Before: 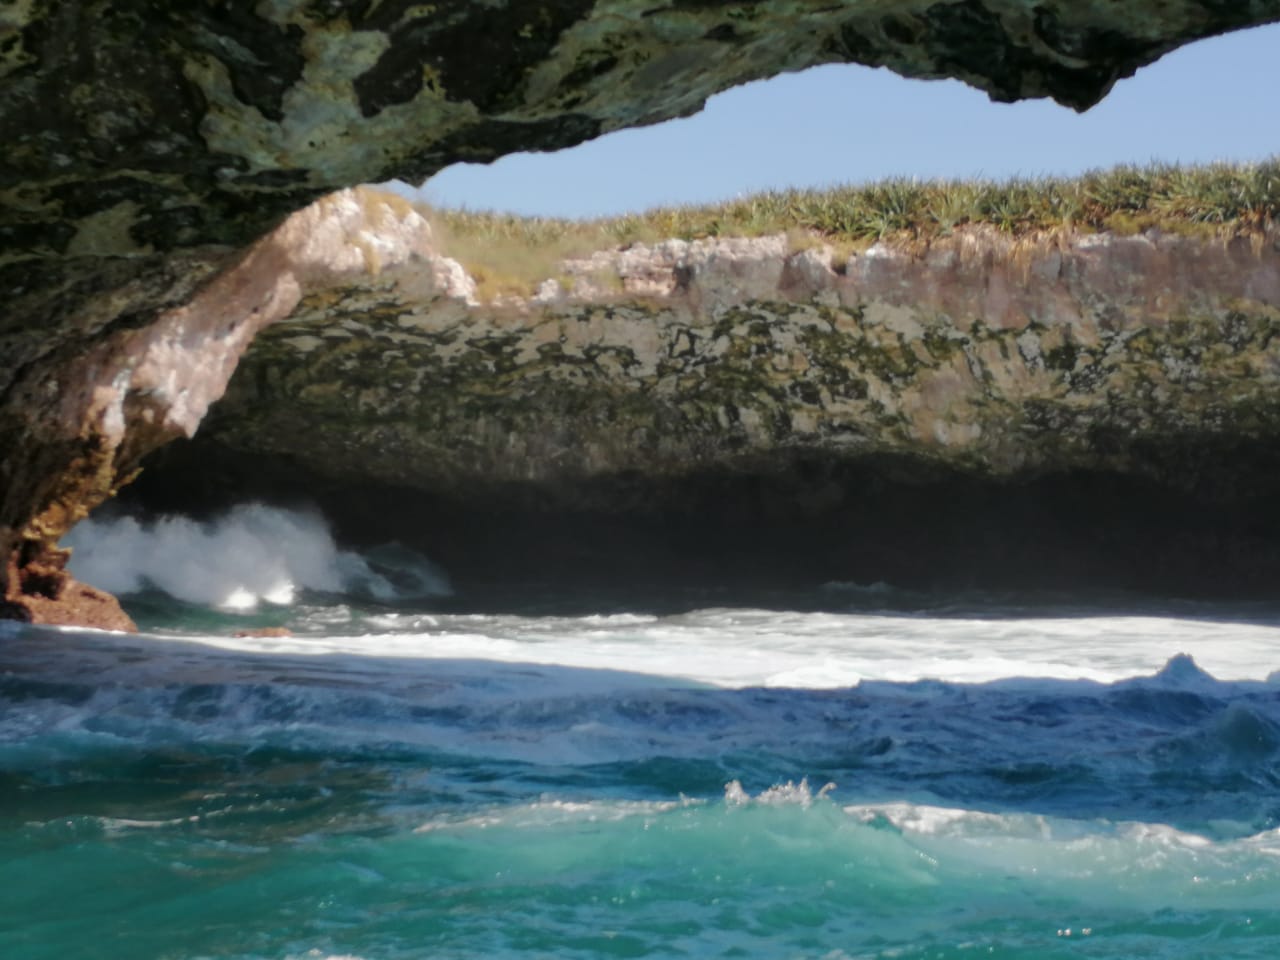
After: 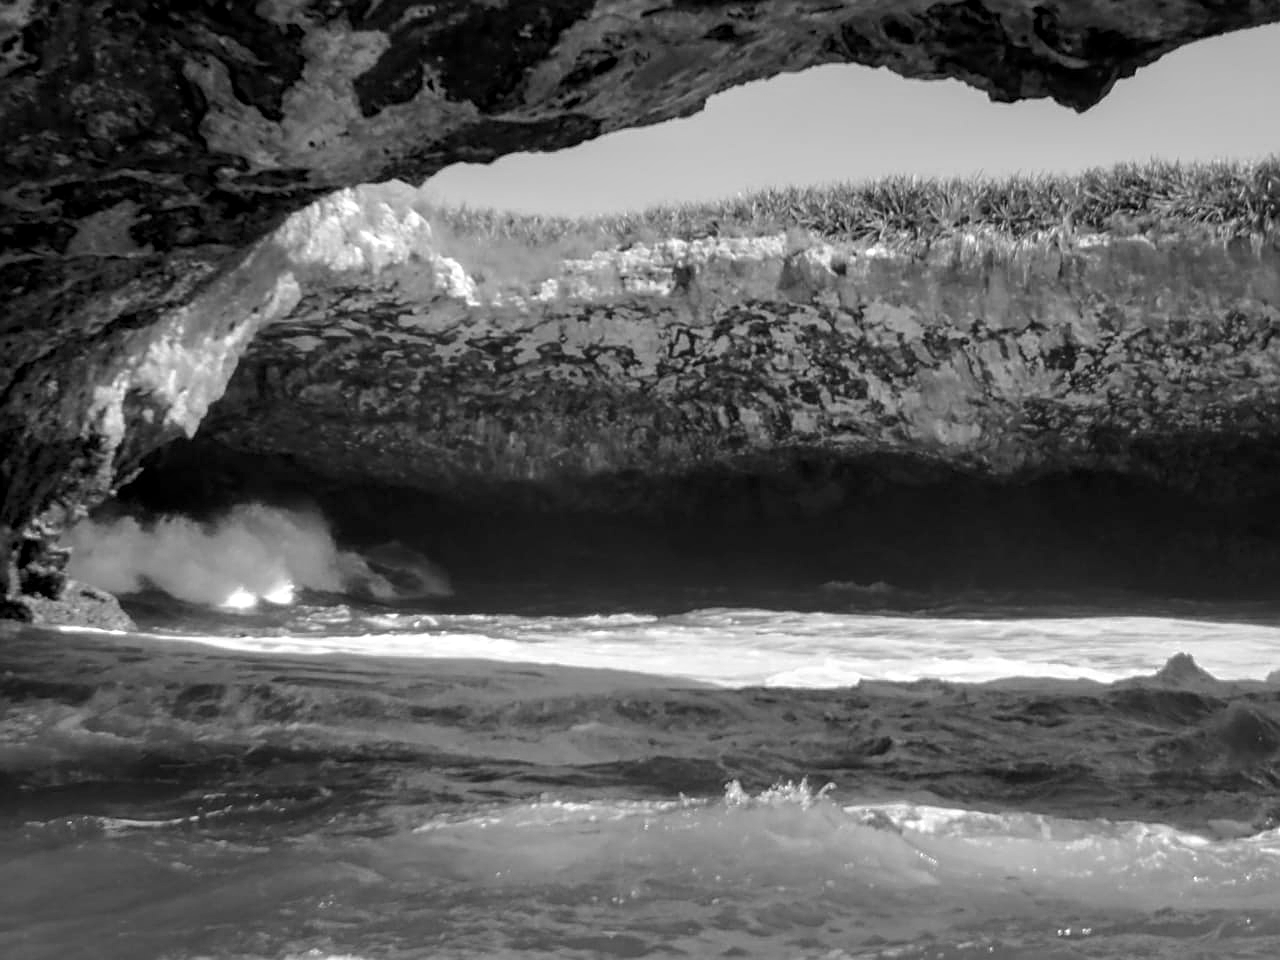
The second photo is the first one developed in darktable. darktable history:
color correction: highlights a* -3.28, highlights b* -6.24, shadows a* 3.1, shadows b* 5.19
monochrome: a -3.63, b -0.465
local contrast: highlights 40%, shadows 60%, detail 136%, midtone range 0.514
sharpen: on, module defaults
